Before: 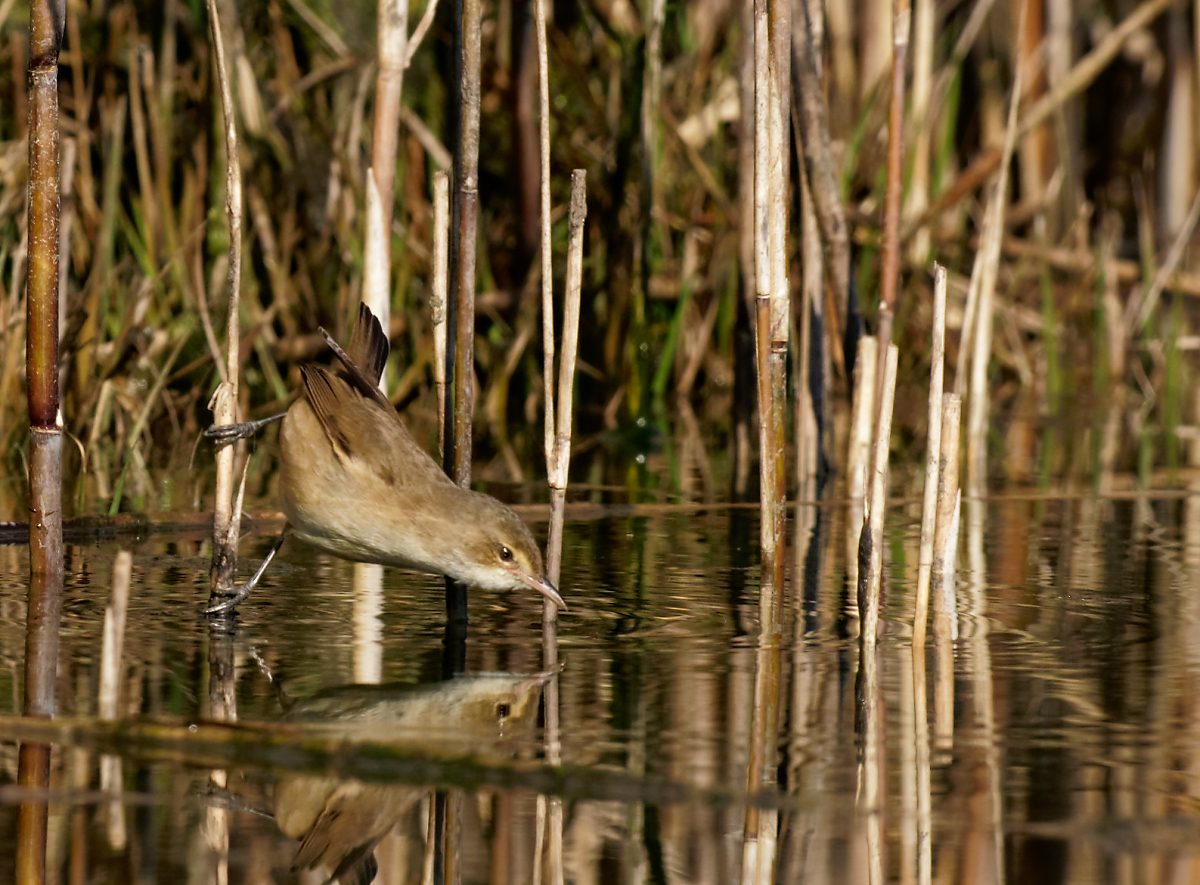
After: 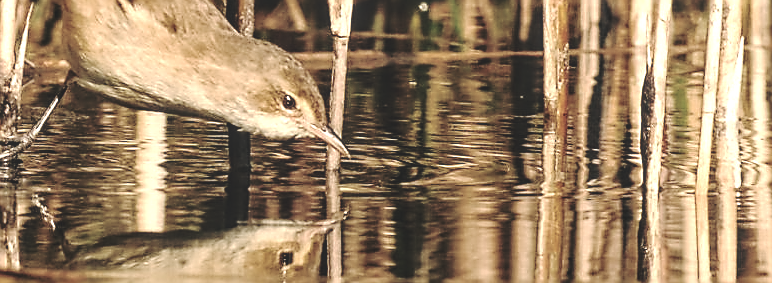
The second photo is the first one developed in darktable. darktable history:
local contrast: on, module defaults
crop: left 18.091%, top 51.13%, right 17.525%, bottom 16.85%
sharpen: radius 1.4, amount 1.25, threshold 0.7
exposure: exposure 0.6 EV, compensate highlight preservation false
white balance: red 1.138, green 0.996, blue 0.812
contrast brightness saturation: contrast 0.1, saturation -0.36
base curve: curves: ch0 [(0, 0.024) (0.055, 0.065) (0.121, 0.166) (0.236, 0.319) (0.693, 0.726) (1, 1)], preserve colors none
